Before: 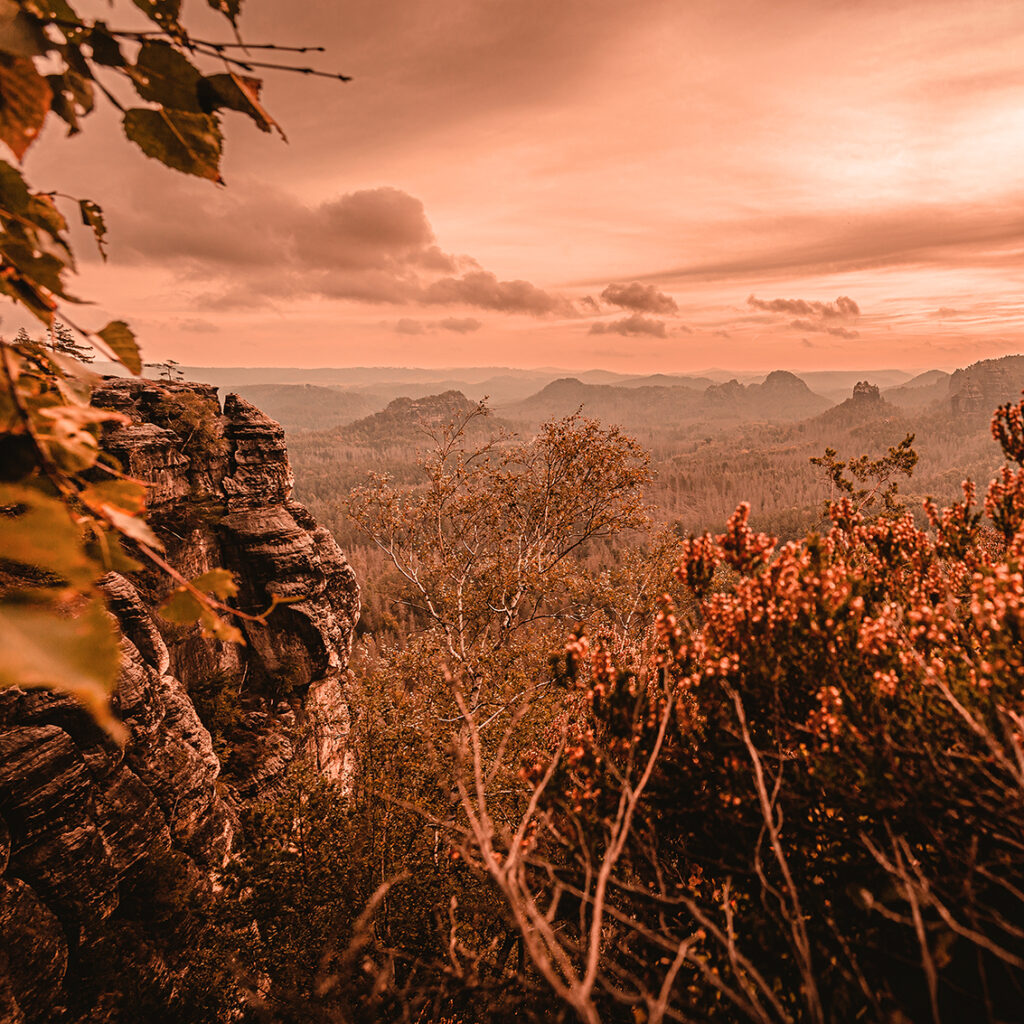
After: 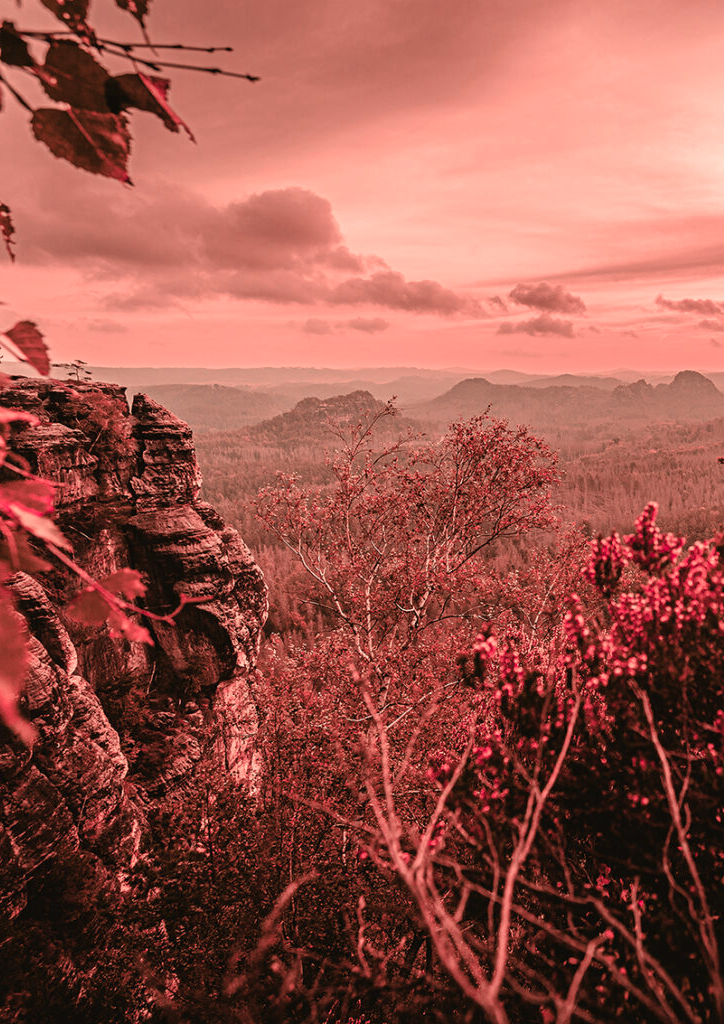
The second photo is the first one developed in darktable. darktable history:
crop and rotate: left 9.061%, right 20.142%
bloom: size 13.65%, threshold 98.39%, strength 4.82%
color zones: curves: ch2 [(0, 0.488) (0.143, 0.417) (0.286, 0.212) (0.429, 0.179) (0.571, 0.154) (0.714, 0.415) (0.857, 0.495) (1, 0.488)]
